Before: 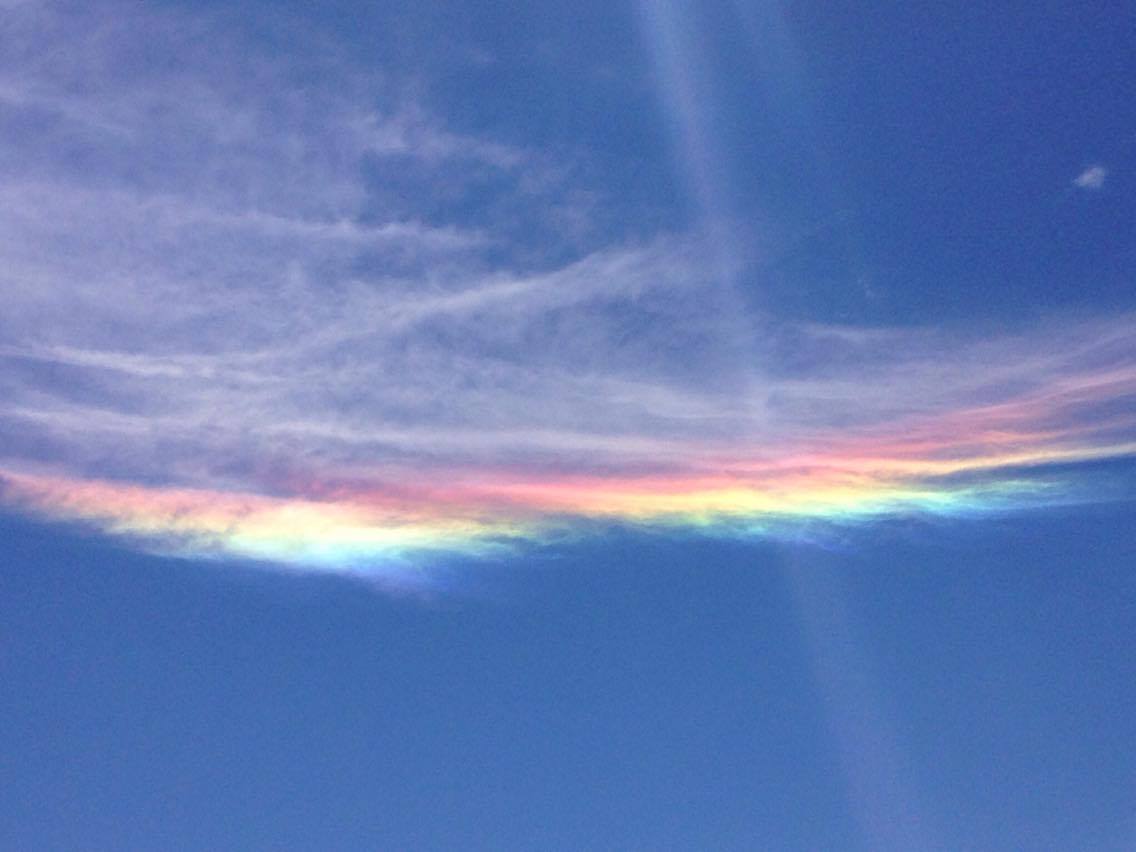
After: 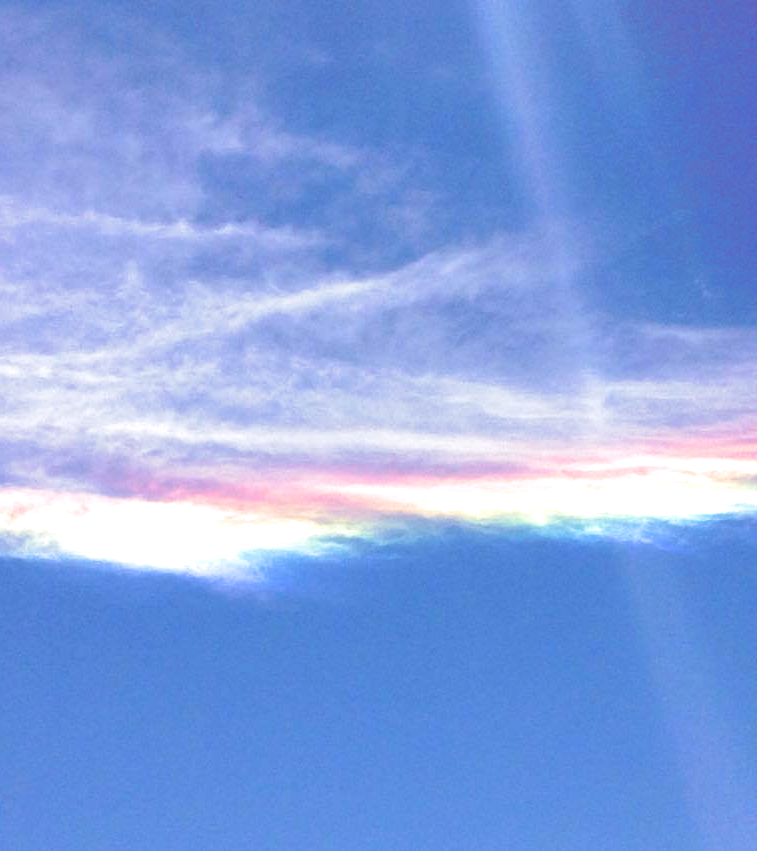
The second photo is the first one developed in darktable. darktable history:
exposure: black level correction 0, exposure 0.7 EV, compensate exposure bias true, compensate highlight preservation false
crop and rotate: left 14.436%, right 18.898%
split-toning: shadows › hue 277.2°, shadows › saturation 0.74
